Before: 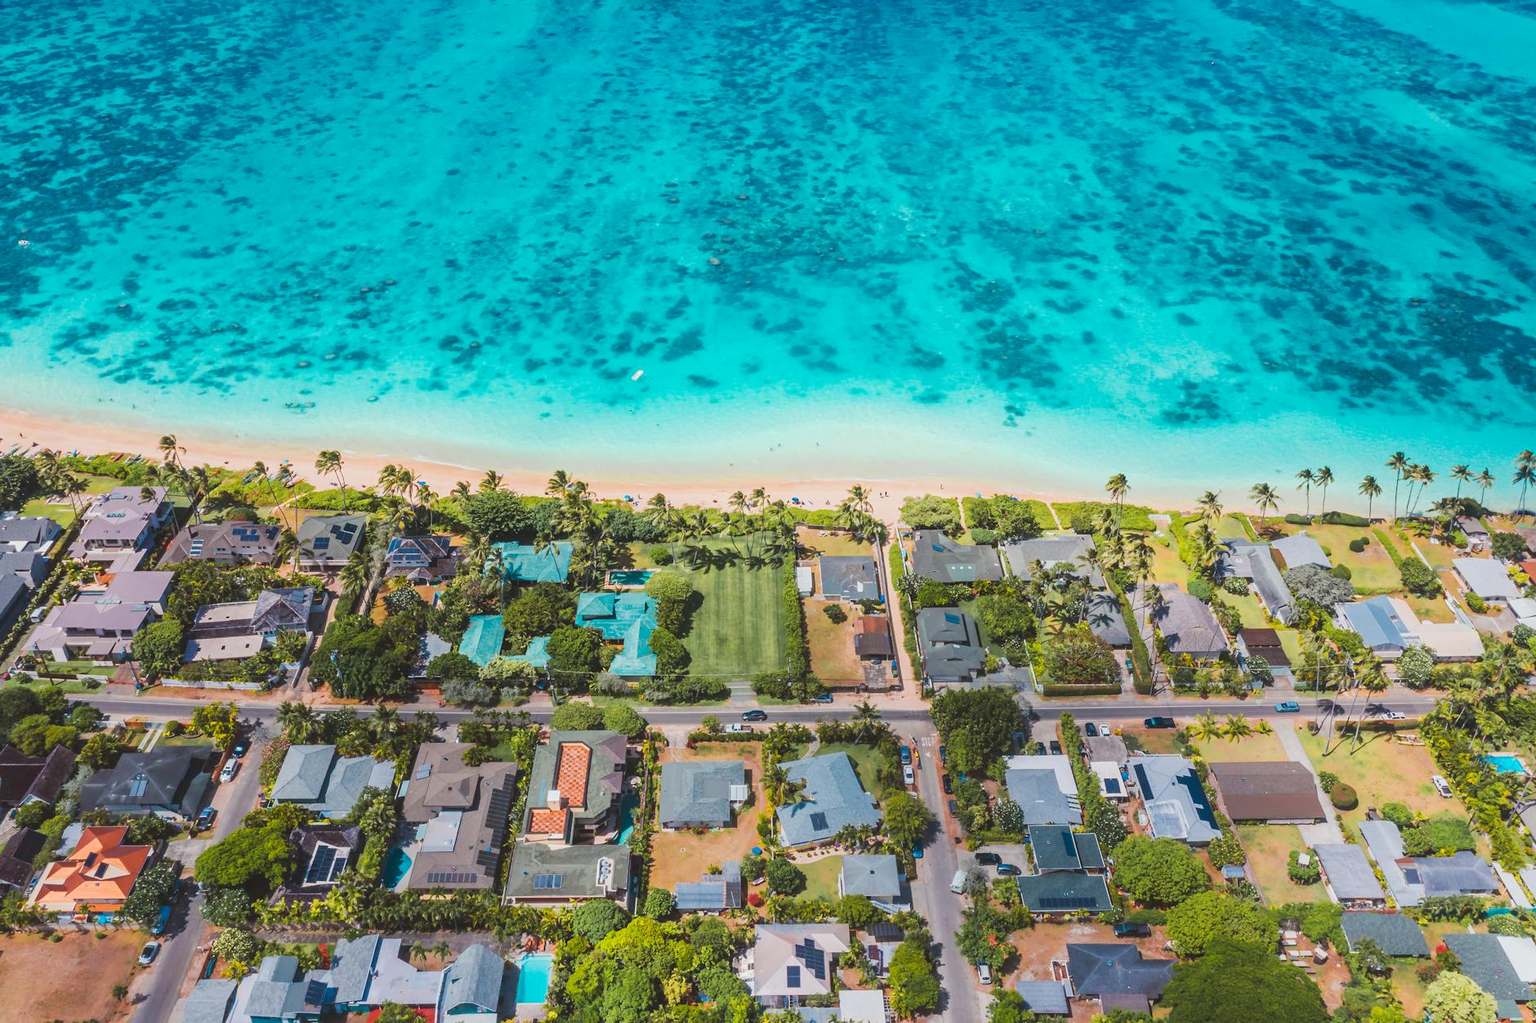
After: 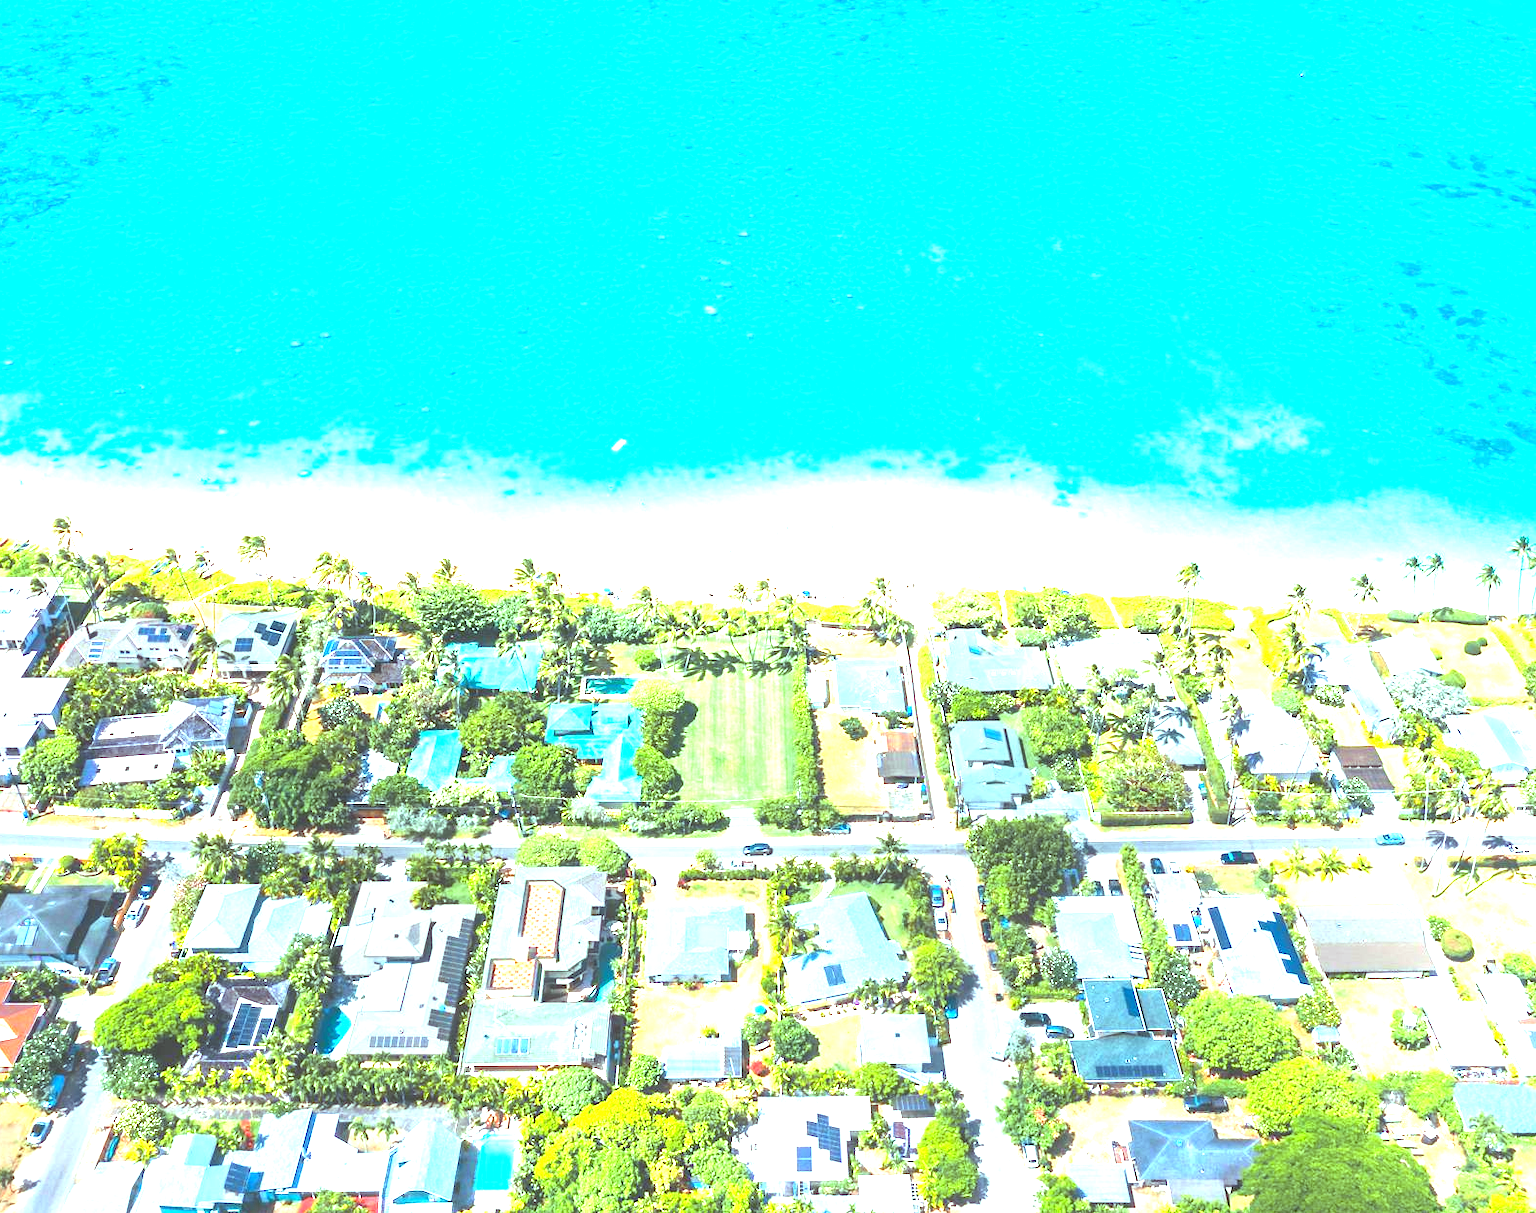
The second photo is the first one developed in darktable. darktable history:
crop: left 7.598%, right 7.873%
color balance: mode lift, gamma, gain (sRGB), lift [0.997, 0.979, 1.021, 1.011], gamma [1, 1.084, 0.916, 0.998], gain [1, 0.87, 1.13, 1.101], contrast 4.55%, contrast fulcrum 38.24%, output saturation 104.09%
exposure: black level correction 0, exposure 2.138 EV, compensate exposure bias true, compensate highlight preservation false
tone equalizer: on, module defaults
